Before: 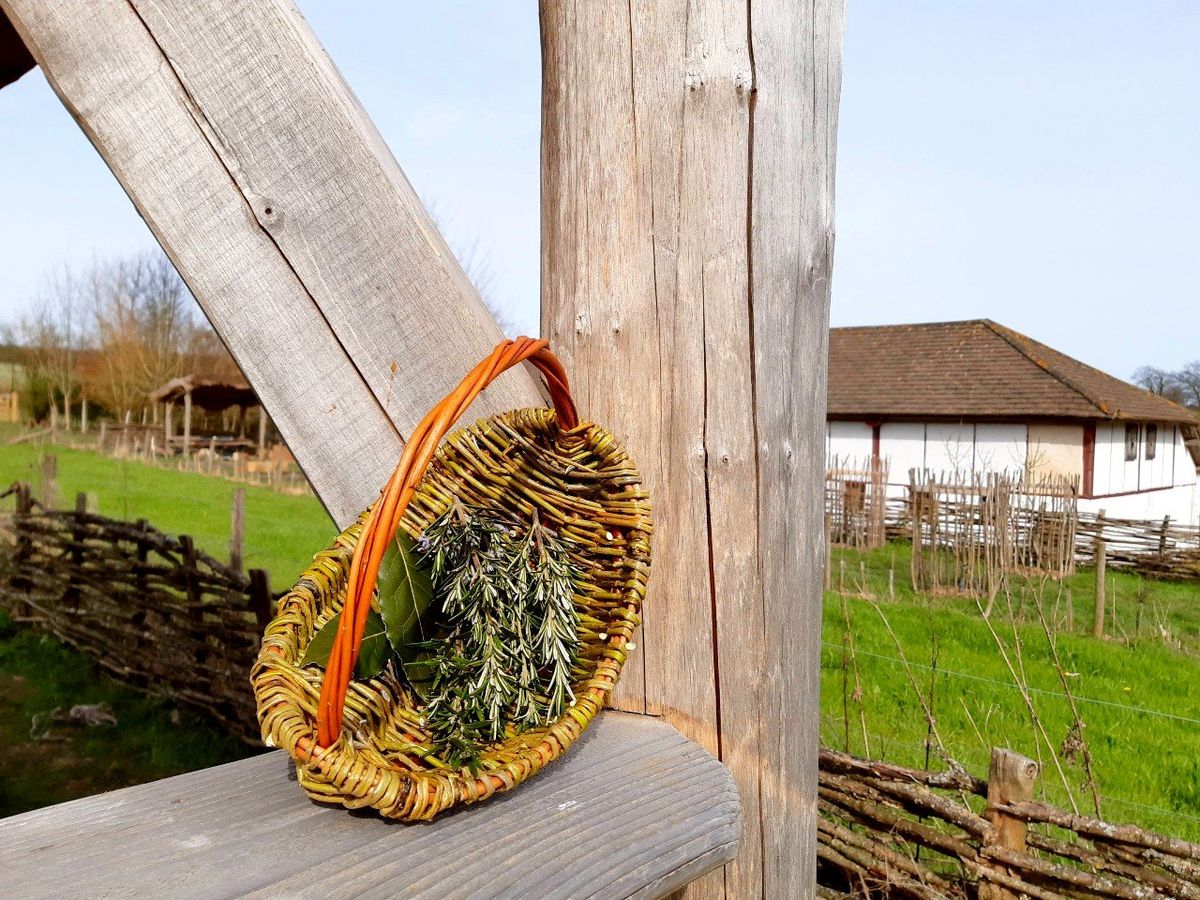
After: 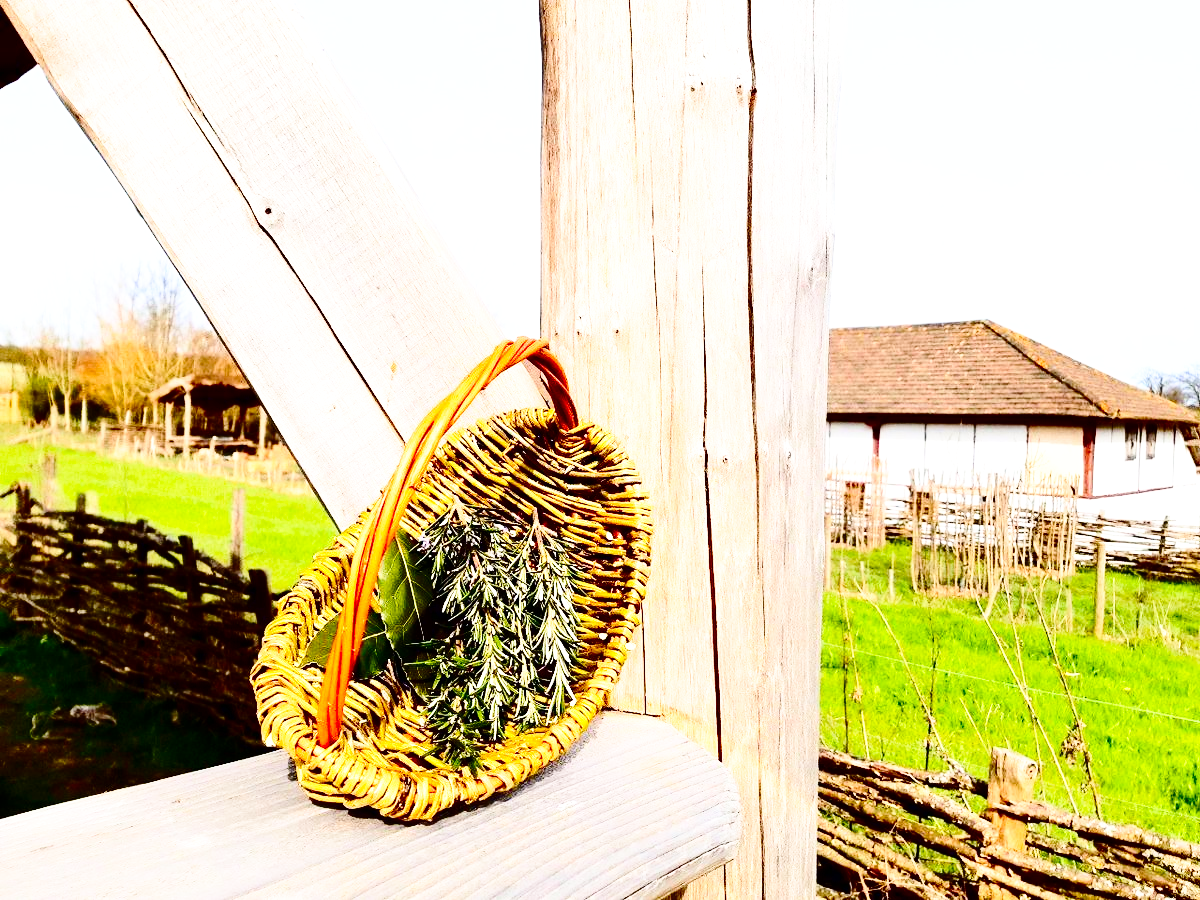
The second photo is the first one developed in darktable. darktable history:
exposure: black level correction 0, exposure 0.5 EV, compensate highlight preservation false
base curve: curves: ch0 [(0, 0) (0.036, 0.037) (0.121, 0.228) (0.46, 0.76) (0.859, 0.983) (1, 1)], preserve colors none
contrast brightness saturation: contrast 0.338, brightness -0.082, saturation 0.171
